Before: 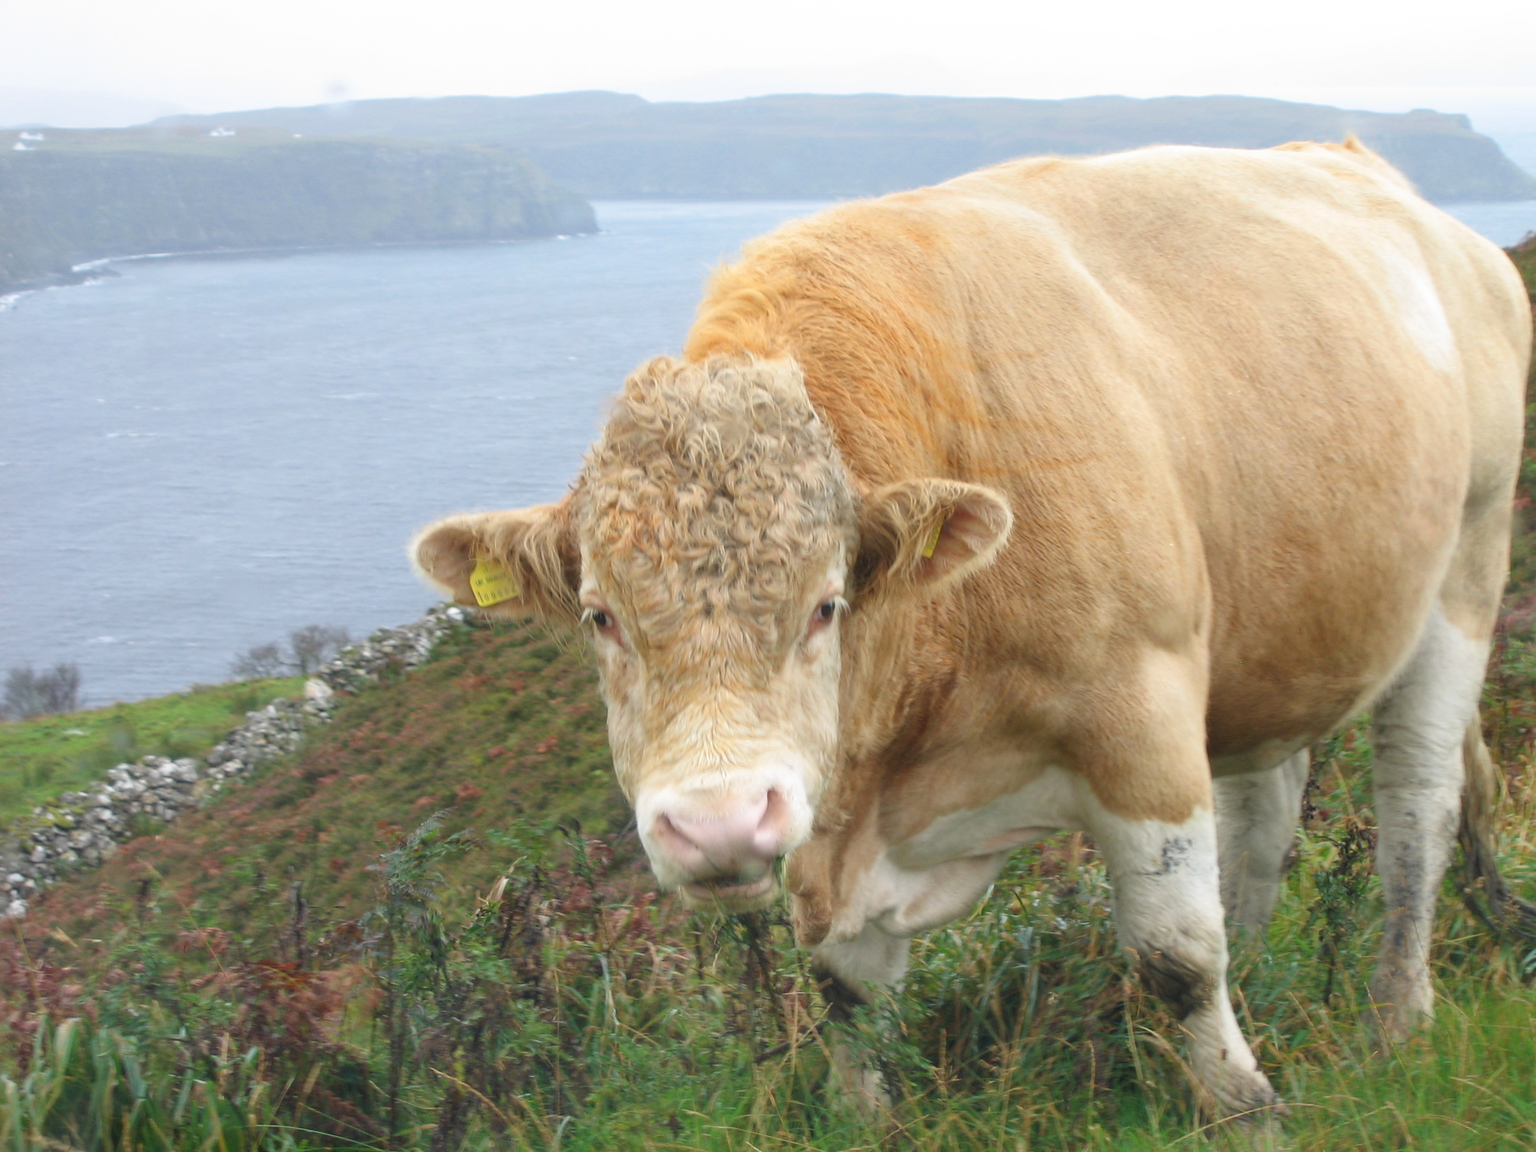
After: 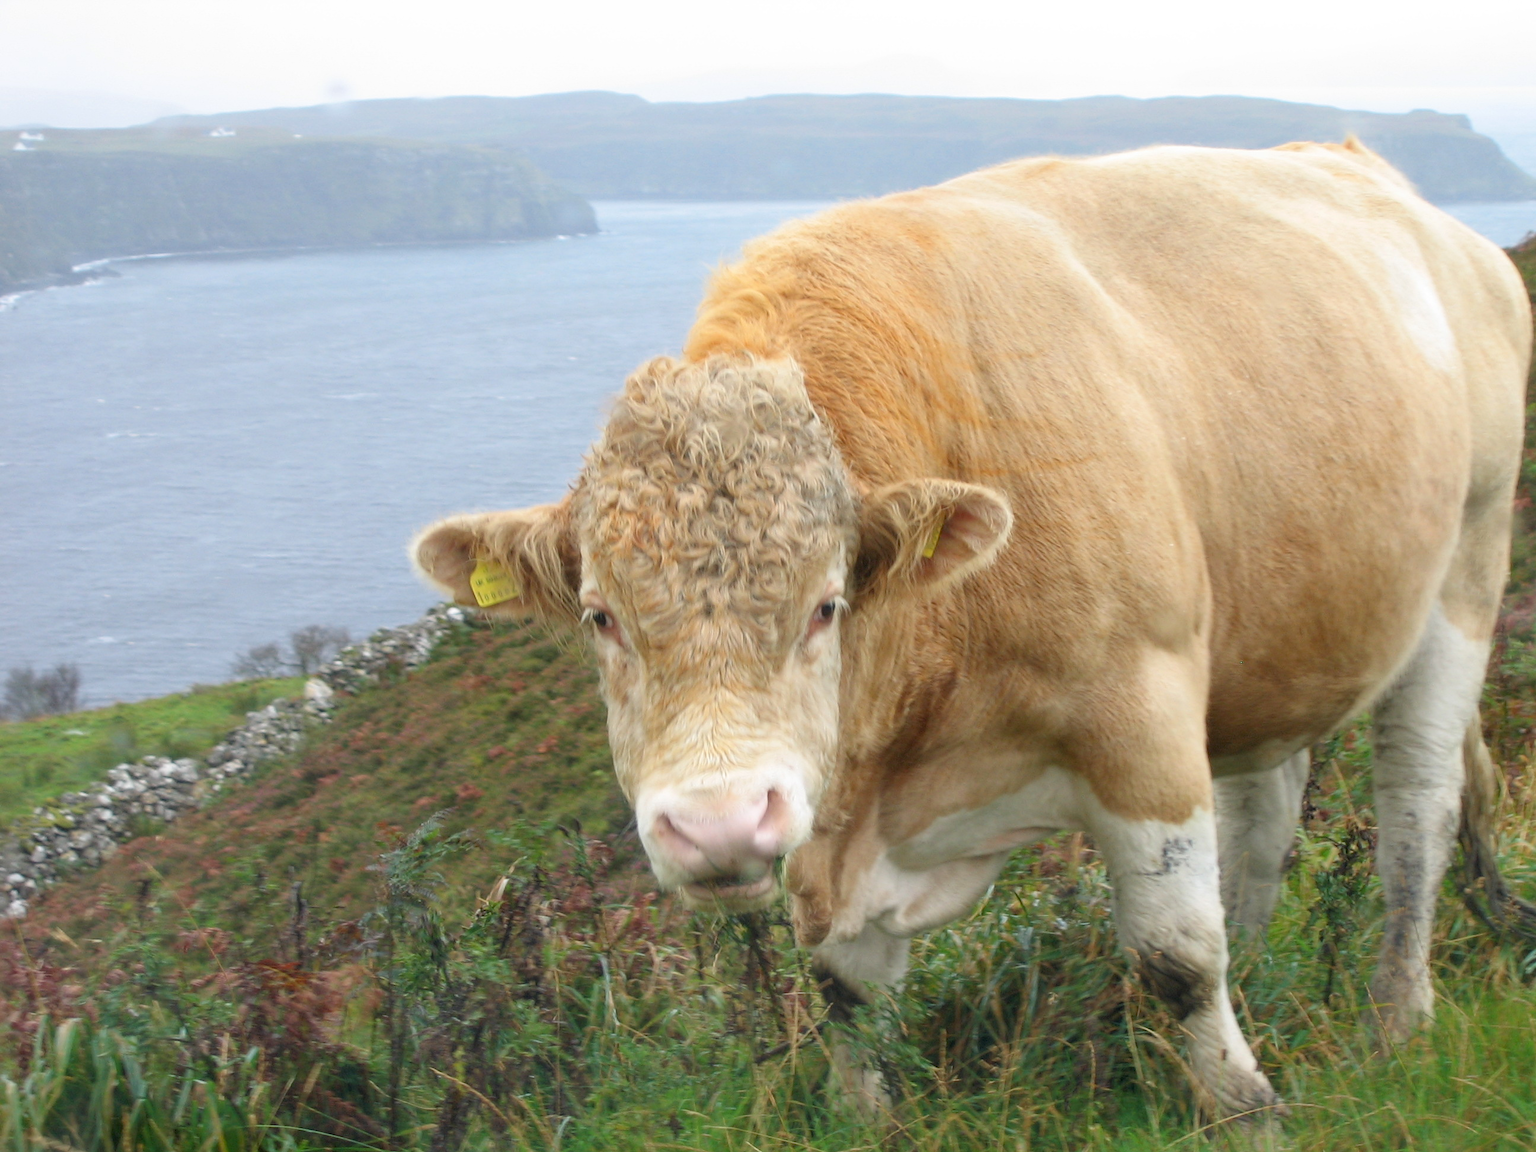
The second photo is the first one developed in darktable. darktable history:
exposure: black level correction 0.006, compensate highlight preservation false
